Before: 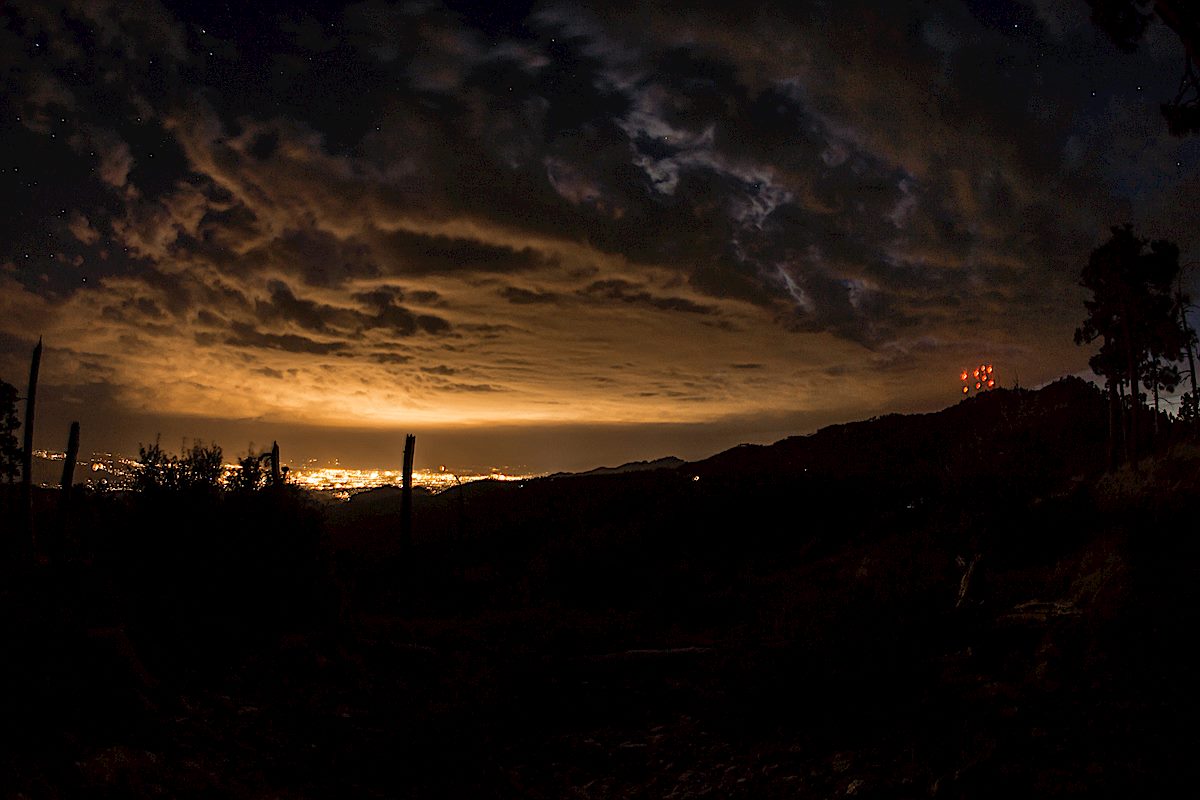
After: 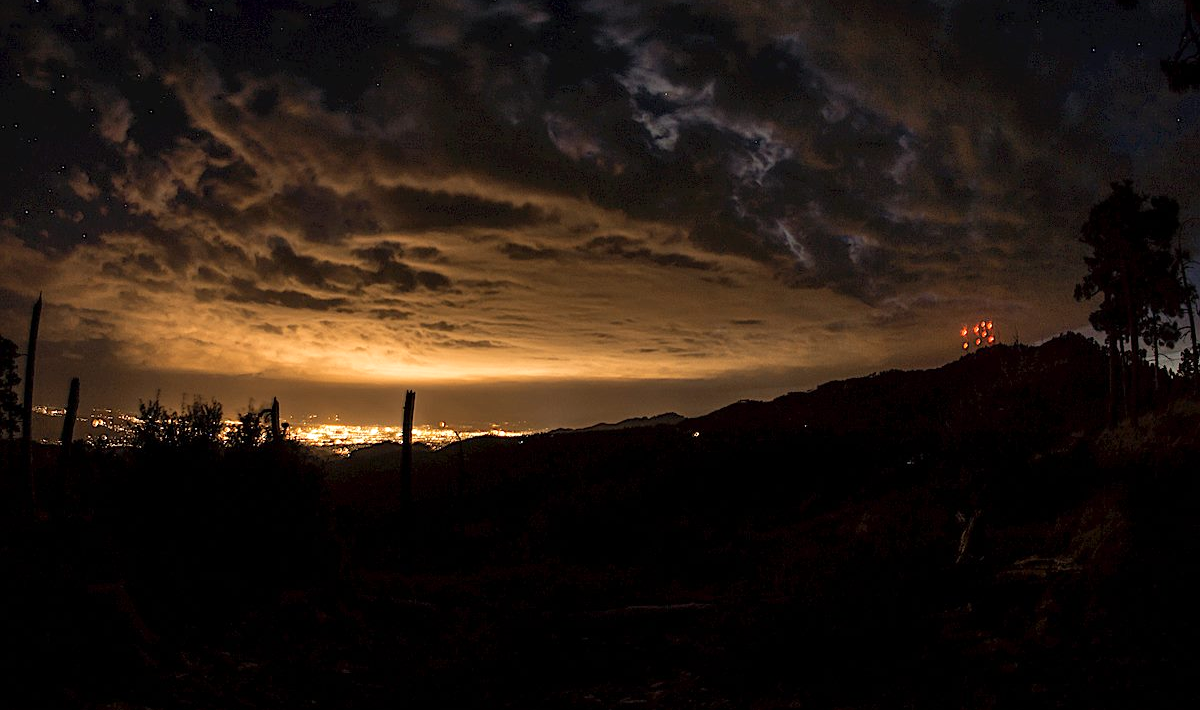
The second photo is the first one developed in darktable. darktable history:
crop and rotate: top 5.609%, bottom 5.609%
color zones: curves: ch0 [(0, 0.613) (0.01, 0.613) (0.245, 0.448) (0.498, 0.529) (0.642, 0.665) (0.879, 0.777) (0.99, 0.613)]; ch1 [(0, 0) (0.143, 0) (0.286, 0) (0.429, 0) (0.571, 0) (0.714, 0) (0.857, 0)], mix -93.41%
exposure: exposure 0.2 EV, compensate highlight preservation false
